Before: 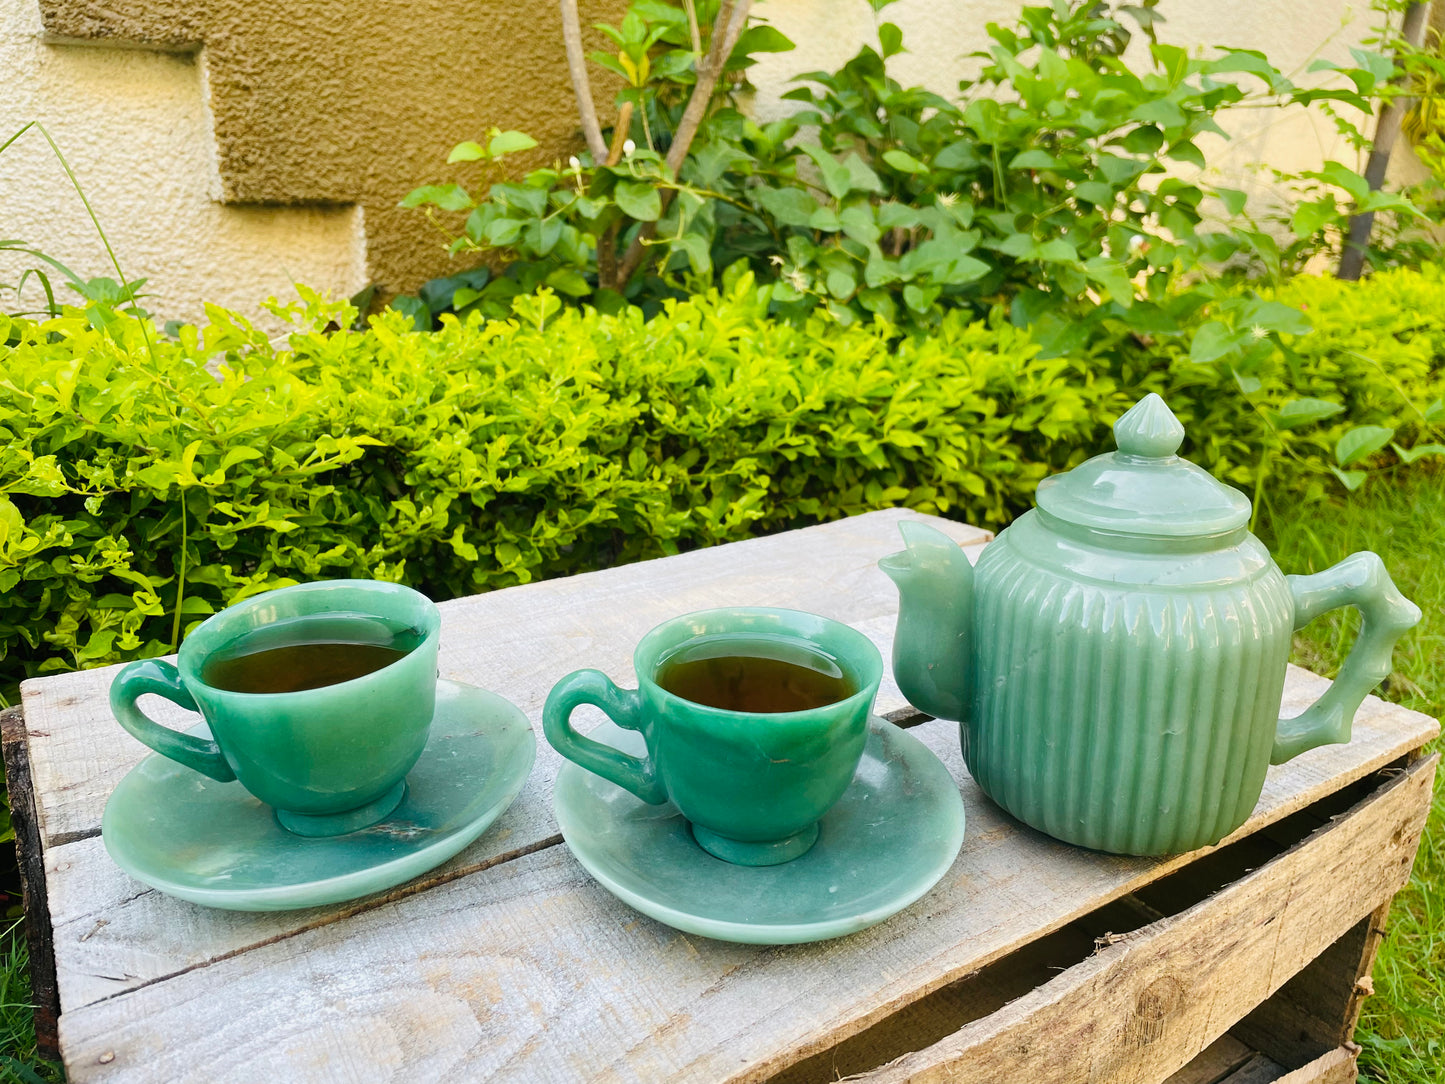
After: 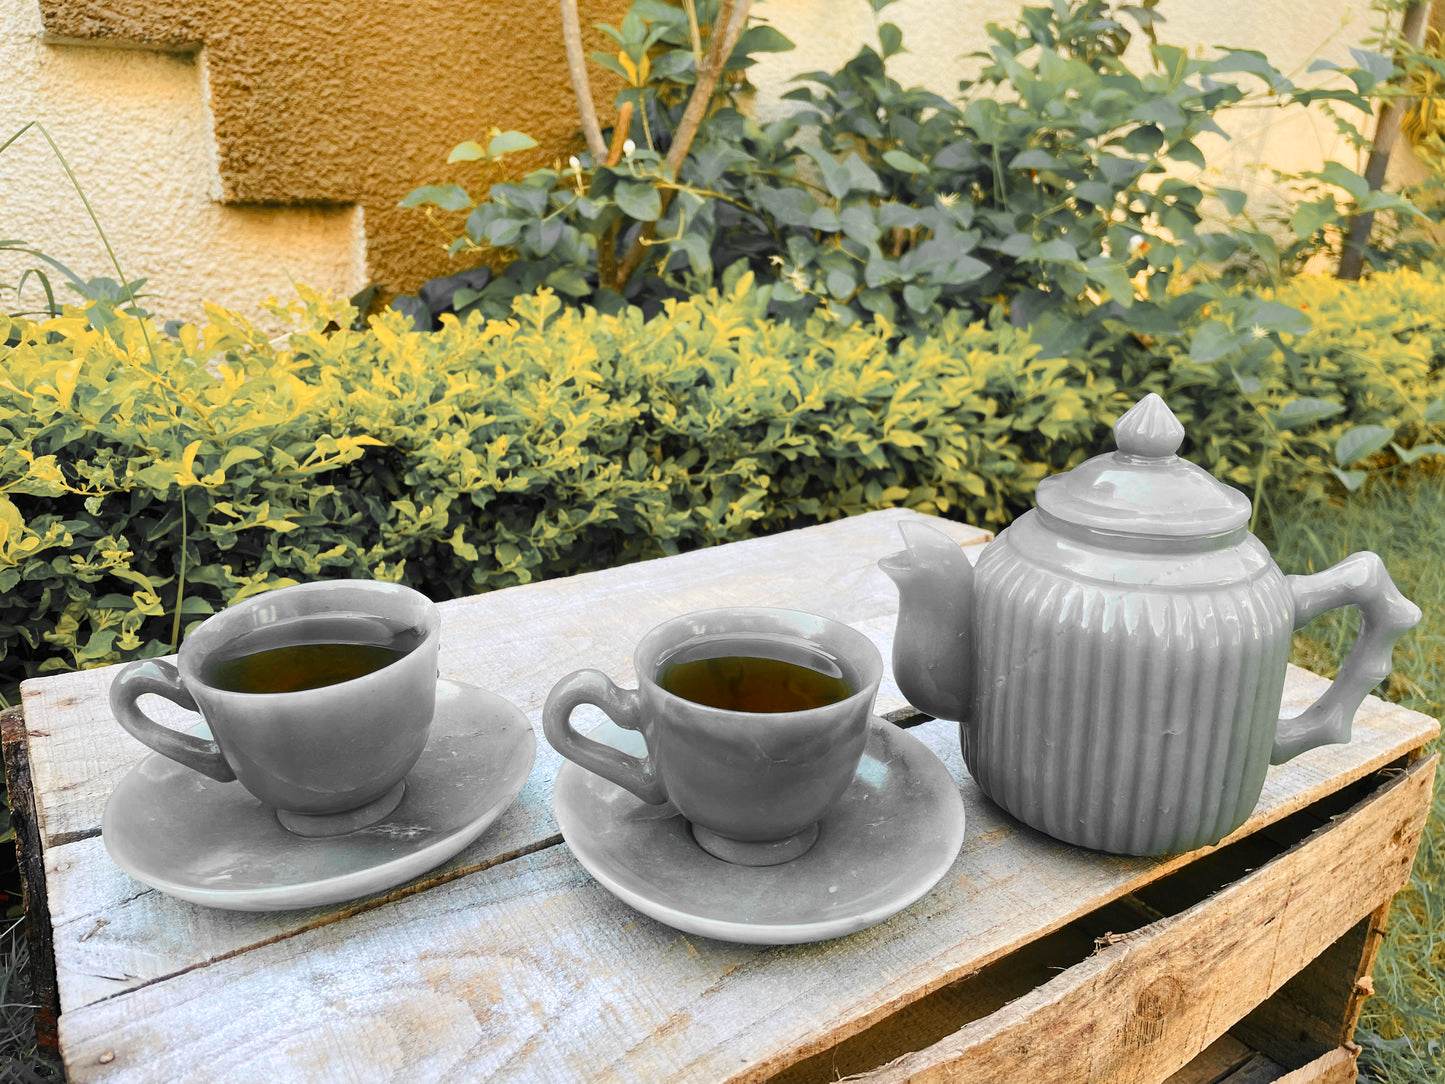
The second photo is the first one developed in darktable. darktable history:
local contrast: mode bilateral grid, contrast 100, coarseness 100, detail 108%, midtone range 0.2
color zones: curves: ch0 [(0, 0.363) (0.128, 0.373) (0.25, 0.5) (0.402, 0.407) (0.521, 0.525) (0.63, 0.559) (0.729, 0.662) (0.867, 0.471)]; ch1 [(0, 0.515) (0.136, 0.618) (0.25, 0.5) (0.378, 0) (0.516, 0) (0.622, 0.593) (0.737, 0.819) (0.87, 0.593)]; ch2 [(0, 0.529) (0.128, 0.471) (0.282, 0.451) (0.386, 0.662) (0.516, 0.525) (0.633, 0.554) (0.75, 0.62) (0.875, 0.441)]
